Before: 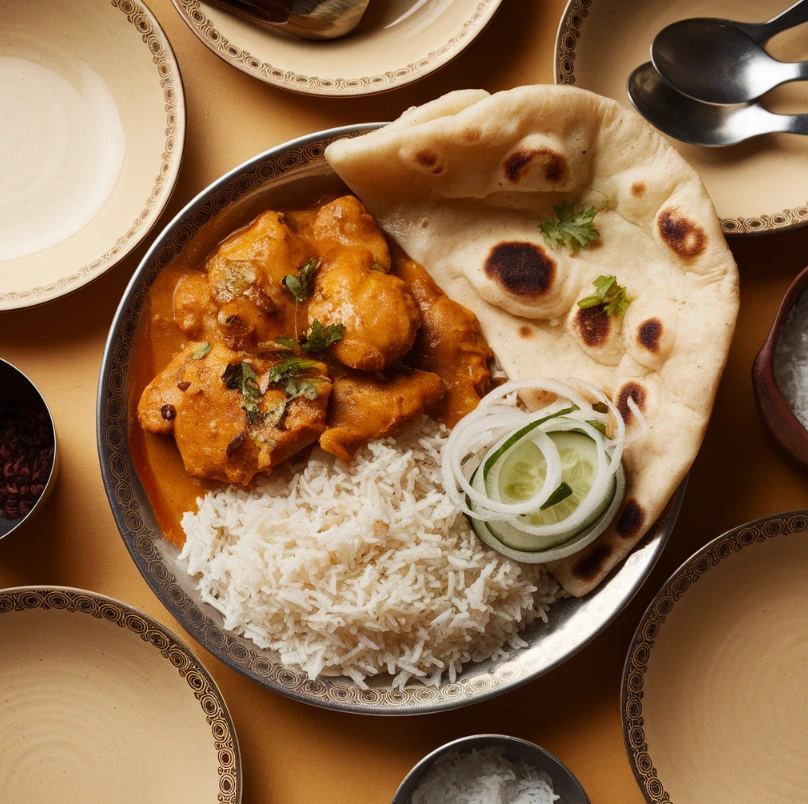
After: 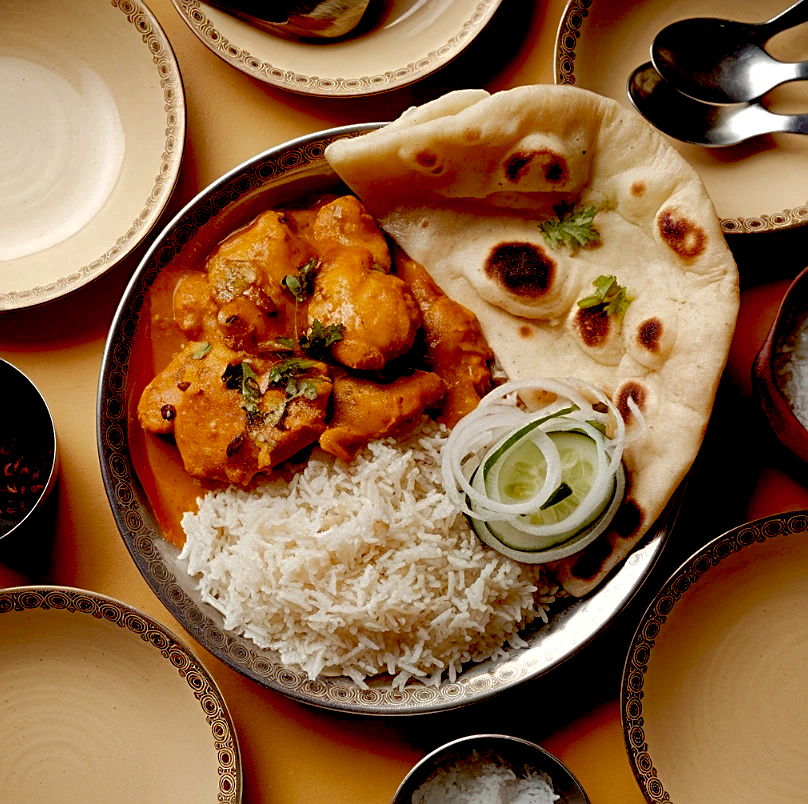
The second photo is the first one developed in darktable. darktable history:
sharpen: on, module defaults
shadows and highlights: on, module defaults
base curve: curves: ch0 [(0, 0) (0.74, 0.67) (1, 1)]
exposure: black level correction 0.025, exposure 0.182 EV, compensate highlight preservation false
